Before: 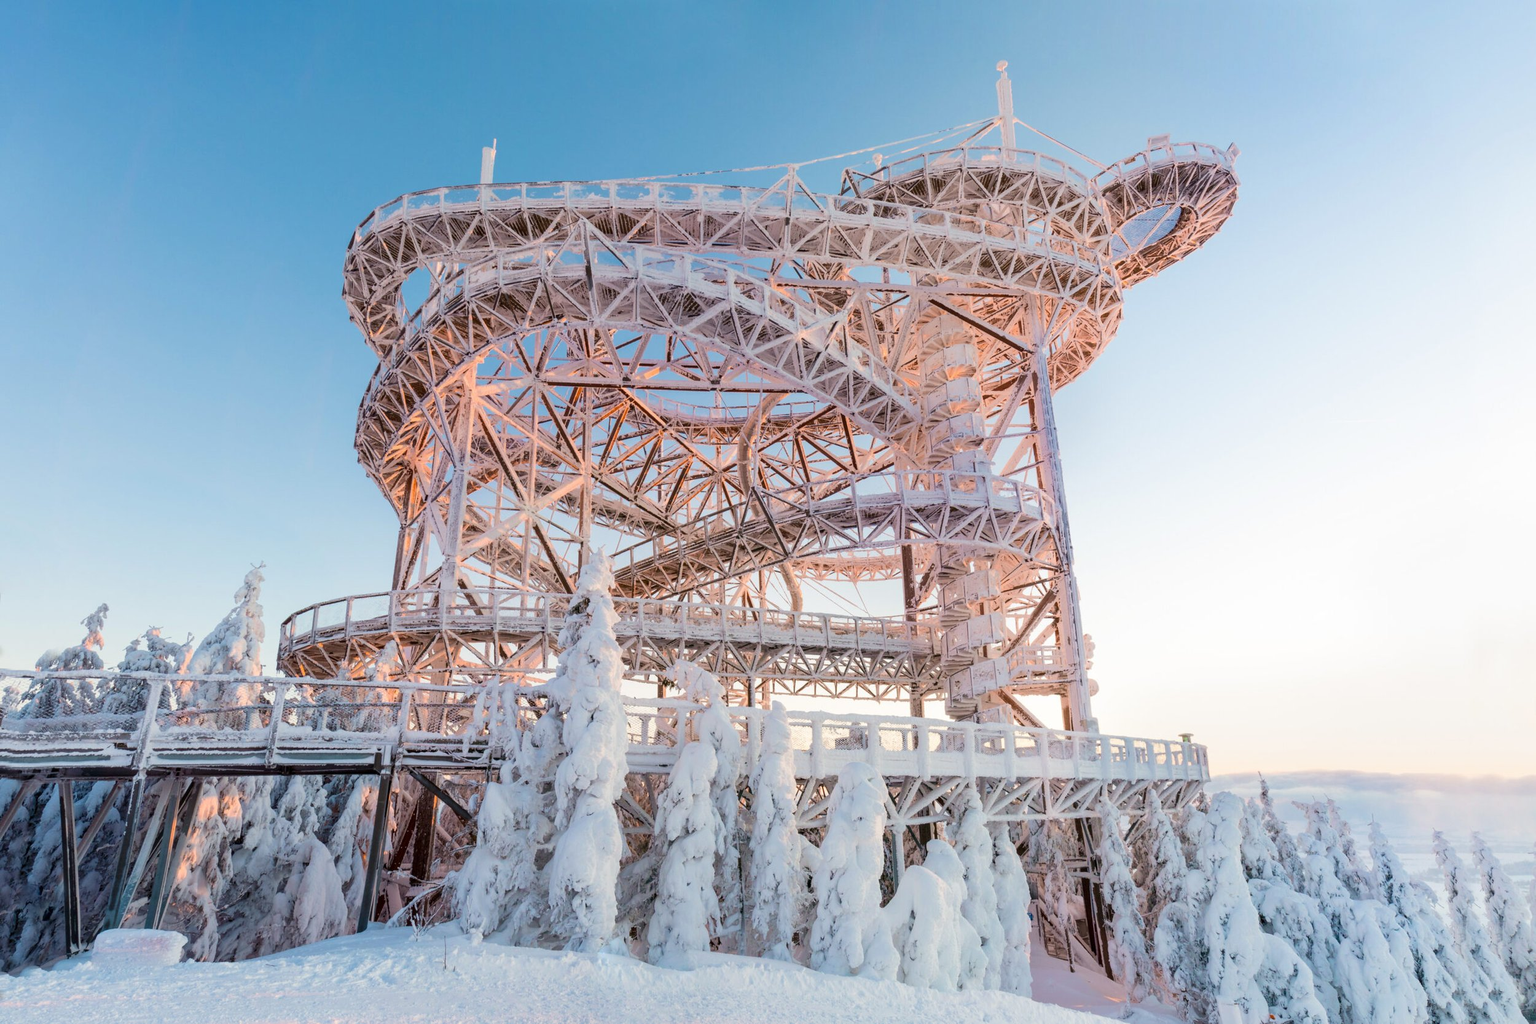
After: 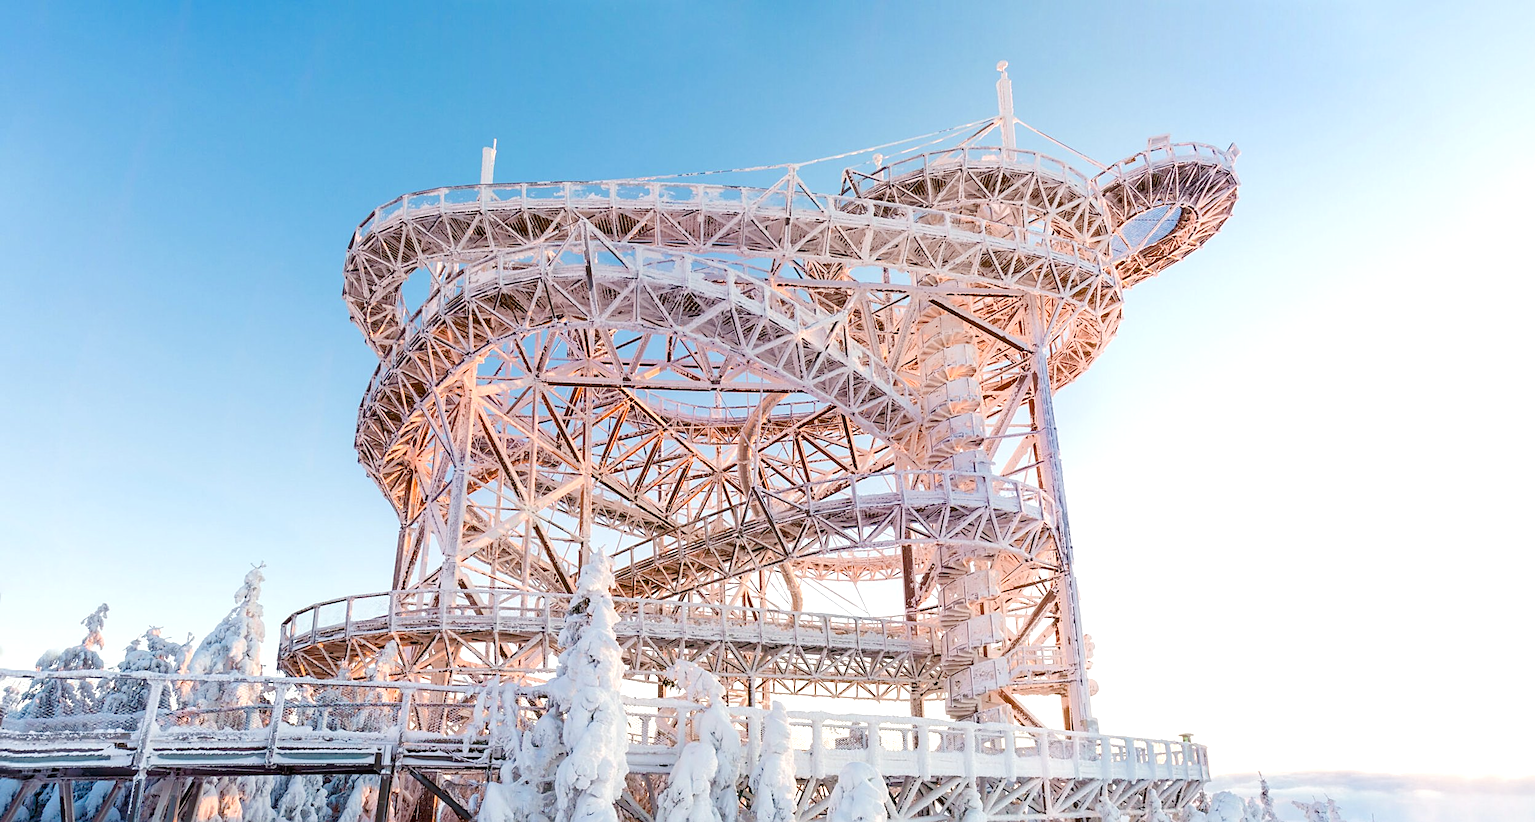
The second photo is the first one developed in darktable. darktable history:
crop: bottom 19.644%
color balance rgb: perceptual saturation grading › global saturation 20%, perceptual saturation grading › highlights -50%, perceptual saturation grading › shadows 30%, perceptual brilliance grading › global brilliance 10%, perceptual brilliance grading › shadows 15%
sharpen: on, module defaults
